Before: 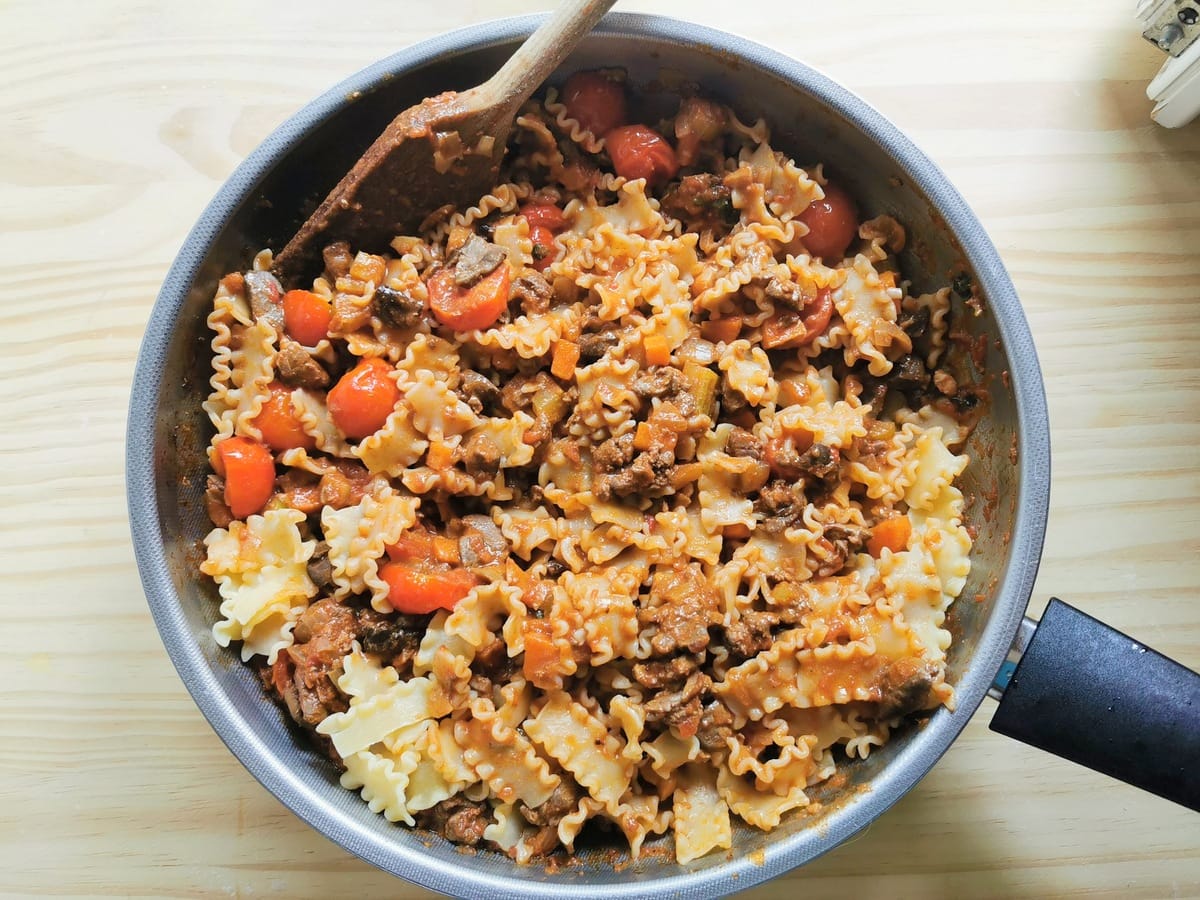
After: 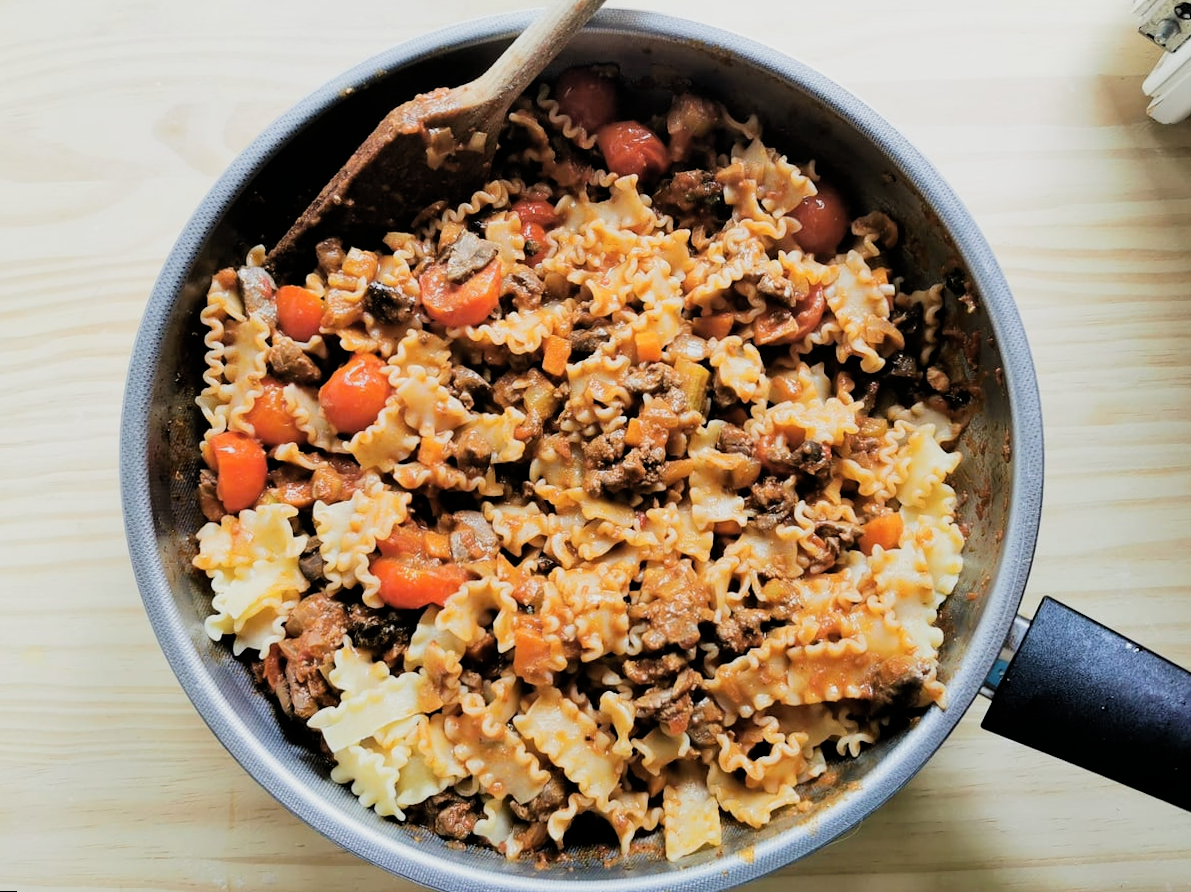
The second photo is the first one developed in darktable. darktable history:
rotate and perspective: rotation 0.192°, lens shift (horizontal) -0.015, crop left 0.005, crop right 0.996, crop top 0.006, crop bottom 0.99
filmic rgb: black relative exposure -5 EV, white relative exposure 3.5 EV, hardness 3.19, contrast 1.3, highlights saturation mix -50%
